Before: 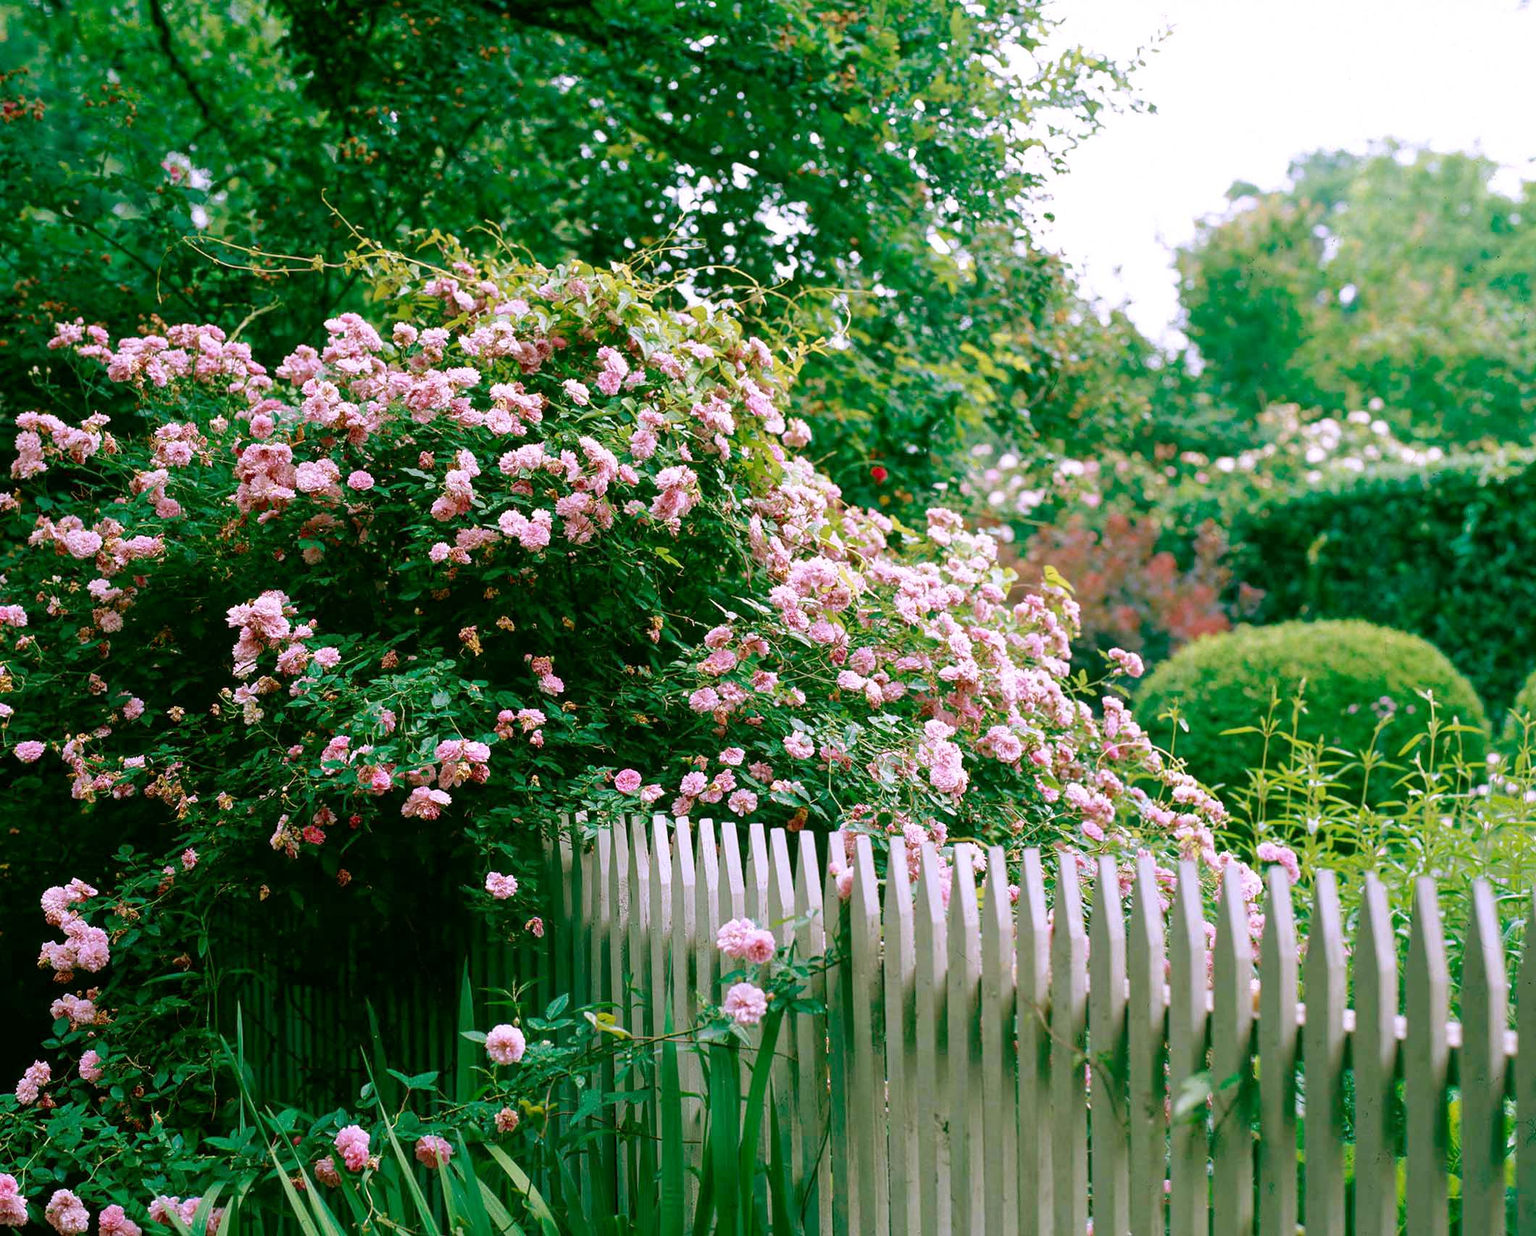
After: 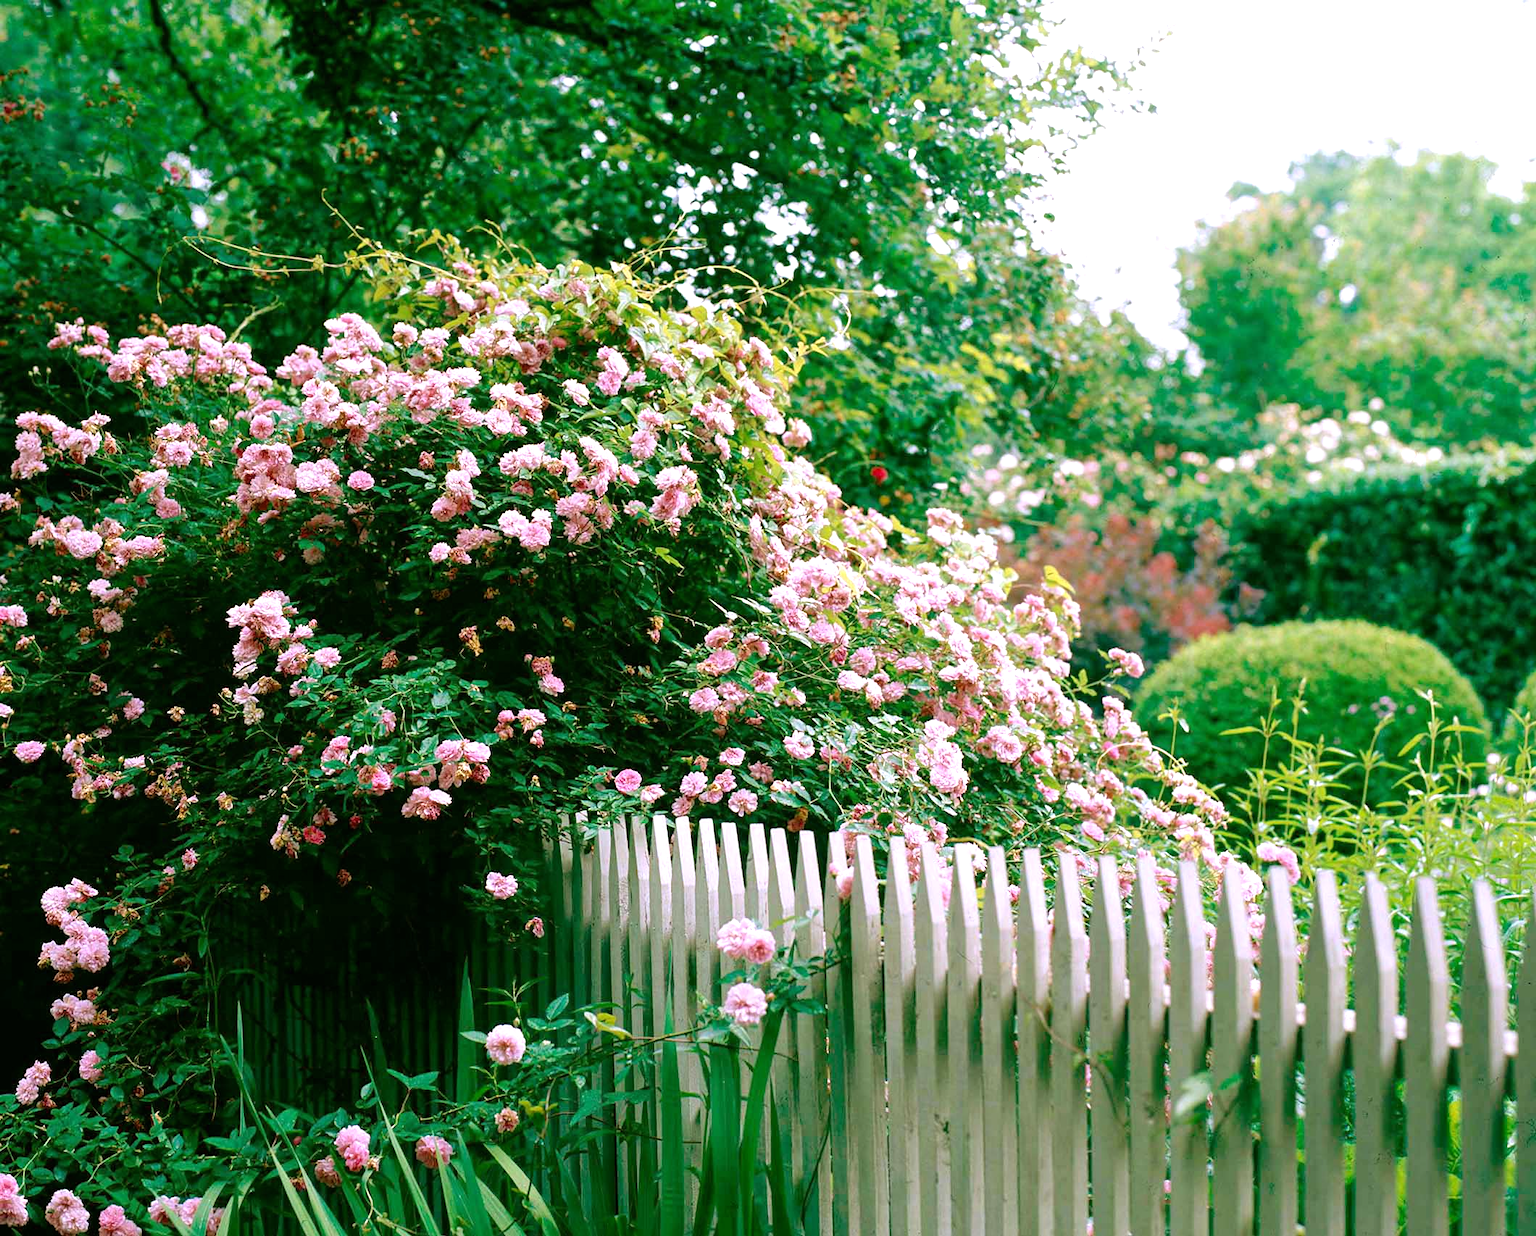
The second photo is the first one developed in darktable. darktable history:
tone equalizer: -8 EV -0.457 EV, -7 EV -0.394 EV, -6 EV -0.307 EV, -5 EV -0.225 EV, -3 EV 0.239 EV, -2 EV 0.36 EV, -1 EV 0.384 EV, +0 EV 0.4 EV
exposure: black level correction 0, compensate highlight preservation false
